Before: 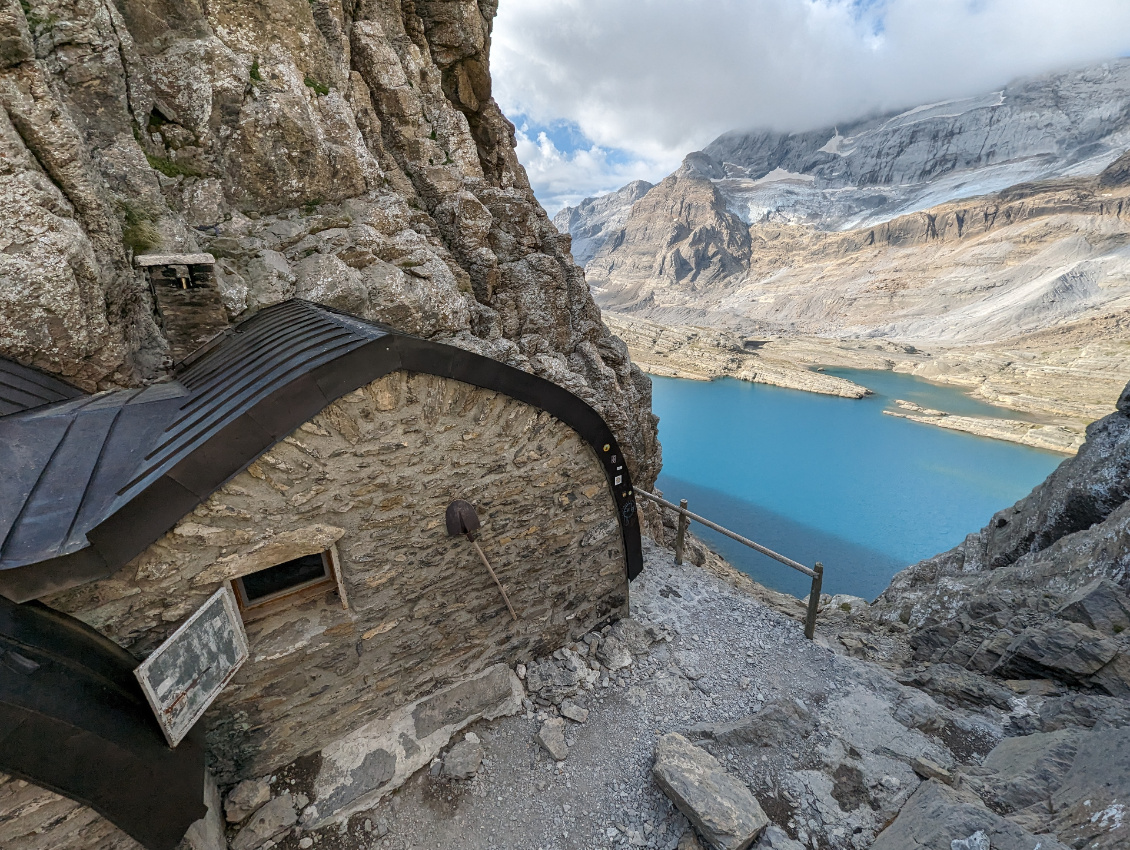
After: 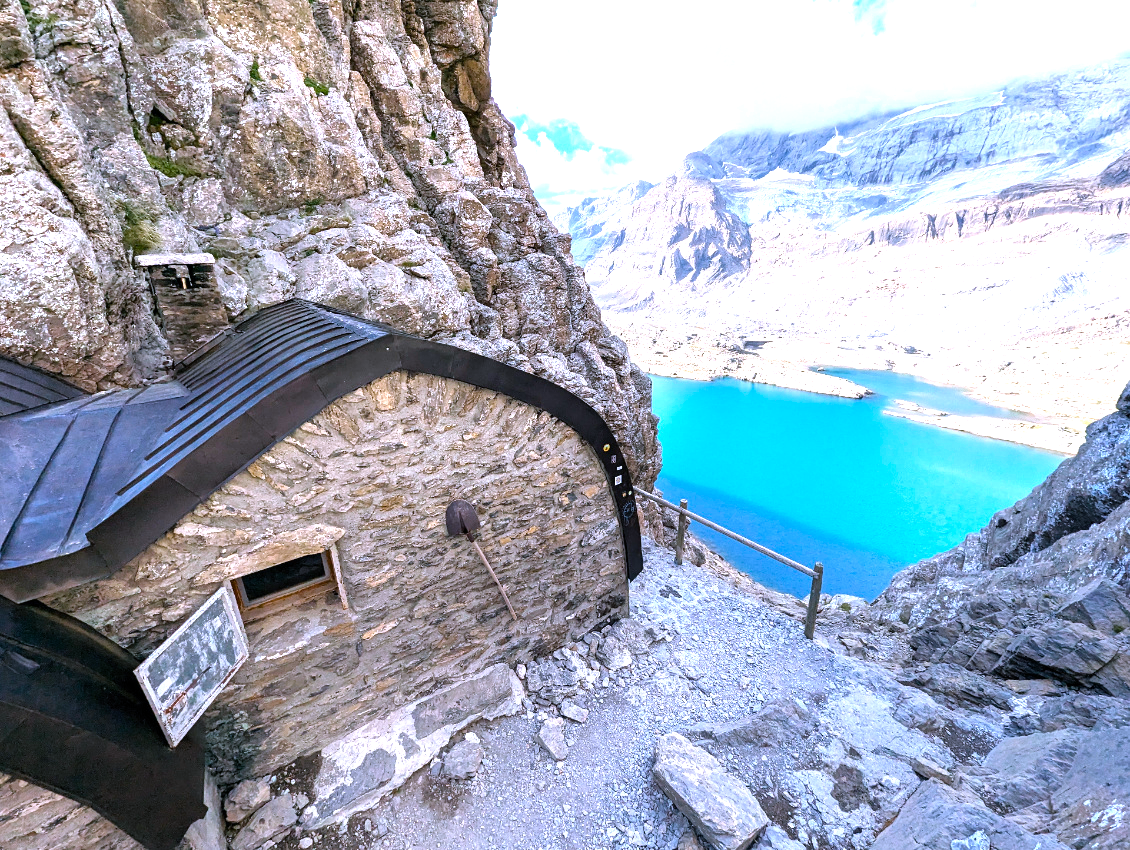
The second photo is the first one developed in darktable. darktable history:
exposure: exposure 0.608 EV, compensate highlight preservation false
color calibration: illuminant custom, x 0.371, y 0.382, temperature 4281.48 K, saturation algorithm version 1 (2020)
tone equalizer: -8 EV -0.76 EV, -7 EV -0.67 EV, -6 EV -0.622 EV, -5 EV -0.362 EV, -3 EV 0.38 EV, -2 EV 0.6 EV, -1 EV 0.674 EV, +0 EV 0.736 EV
color balance rgb: highlights gain › chroma 2.027%, highlights gain › hue 293.22°, perceptual saturation grading › global saturation 30.584%, perceptual brilliance grading › global brilliance 2.734%, global vibrance 20%
